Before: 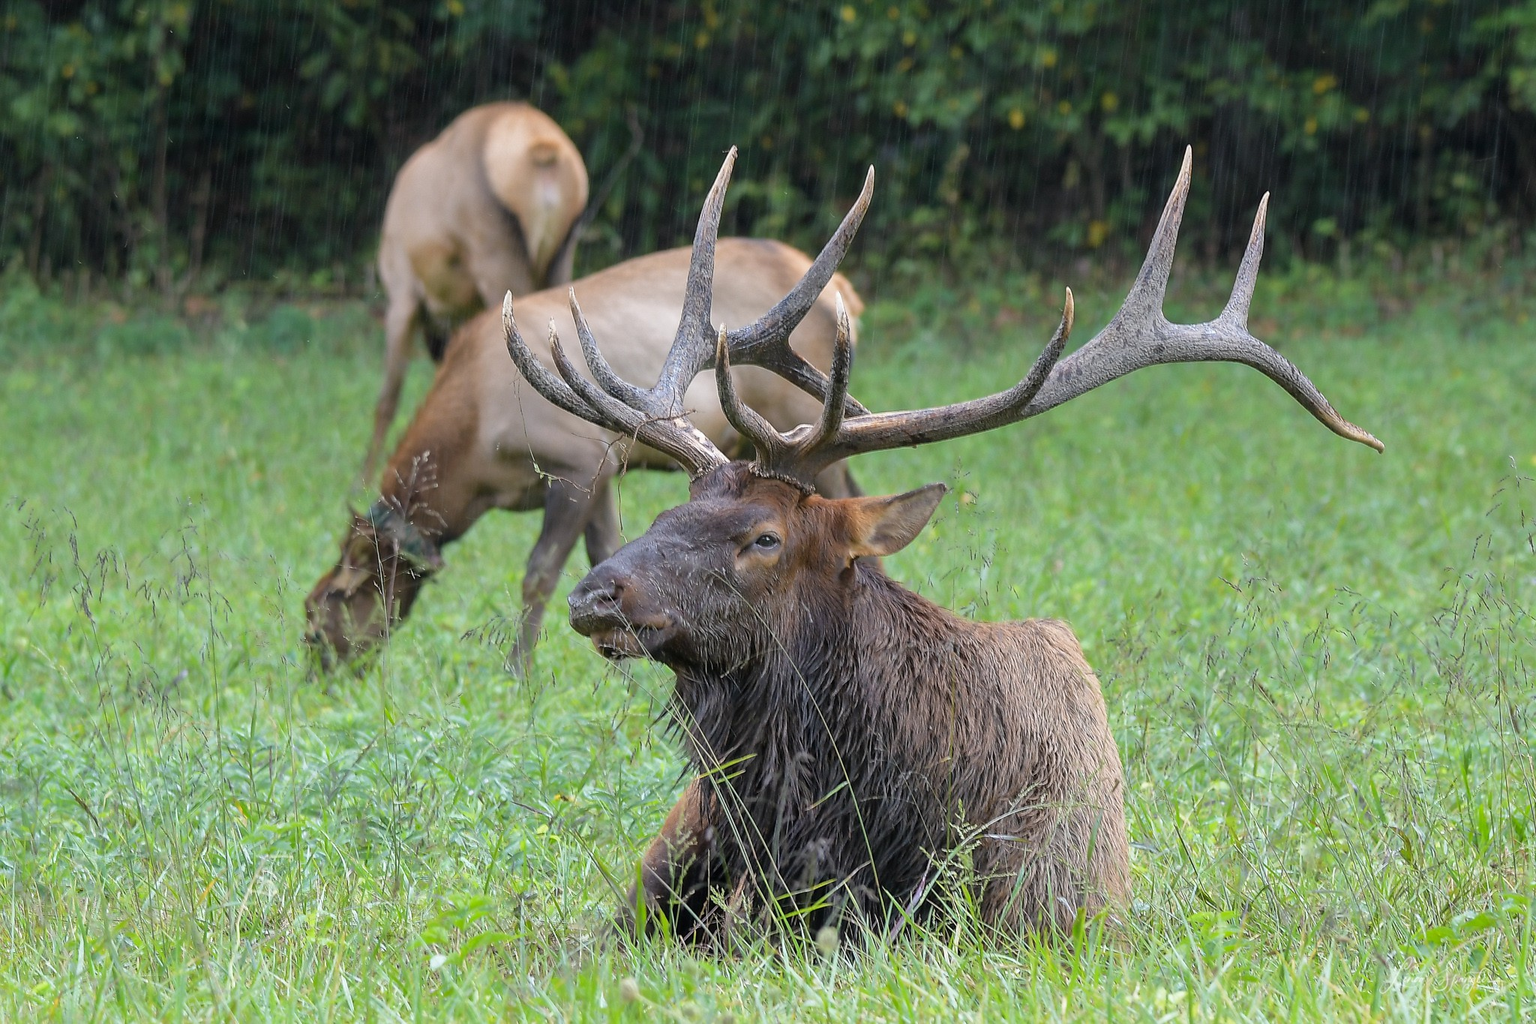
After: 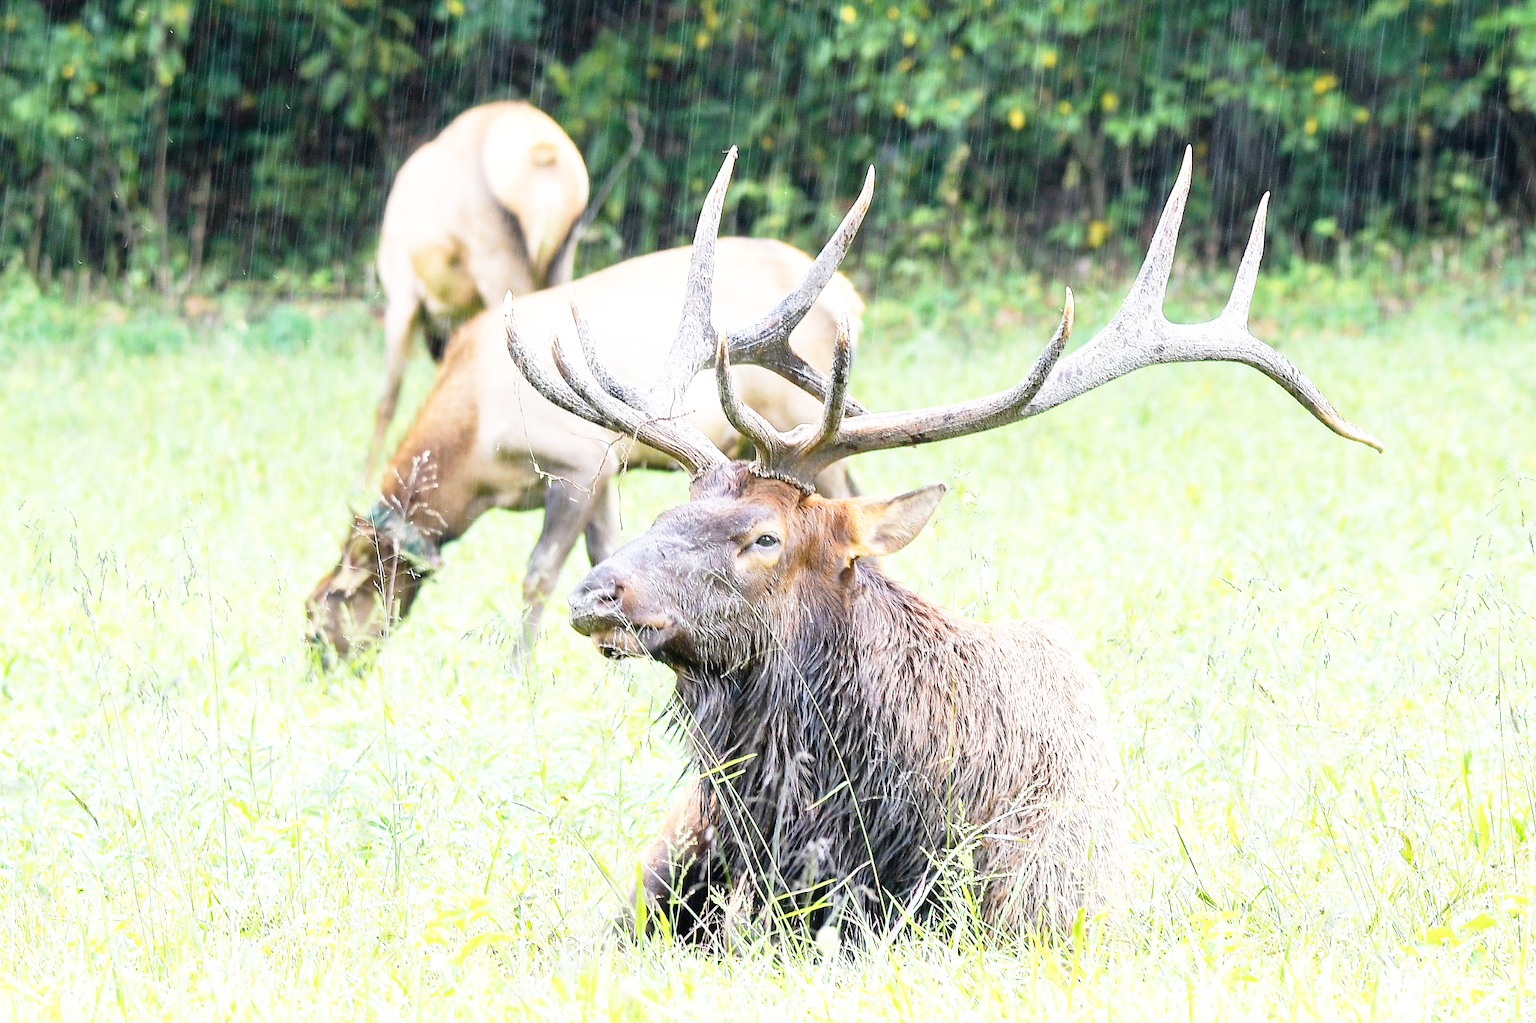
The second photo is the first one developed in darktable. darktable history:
exposure: black level correction 0, exposure 0.9 EV, compensate highlight preservation false
base curve: curves: ch0 [(0, 0) (0.012, 0.01) (0.073, 0.168) (0.31, 0.711) (0.645, 0.957) (1, 1)], preserve colors none
